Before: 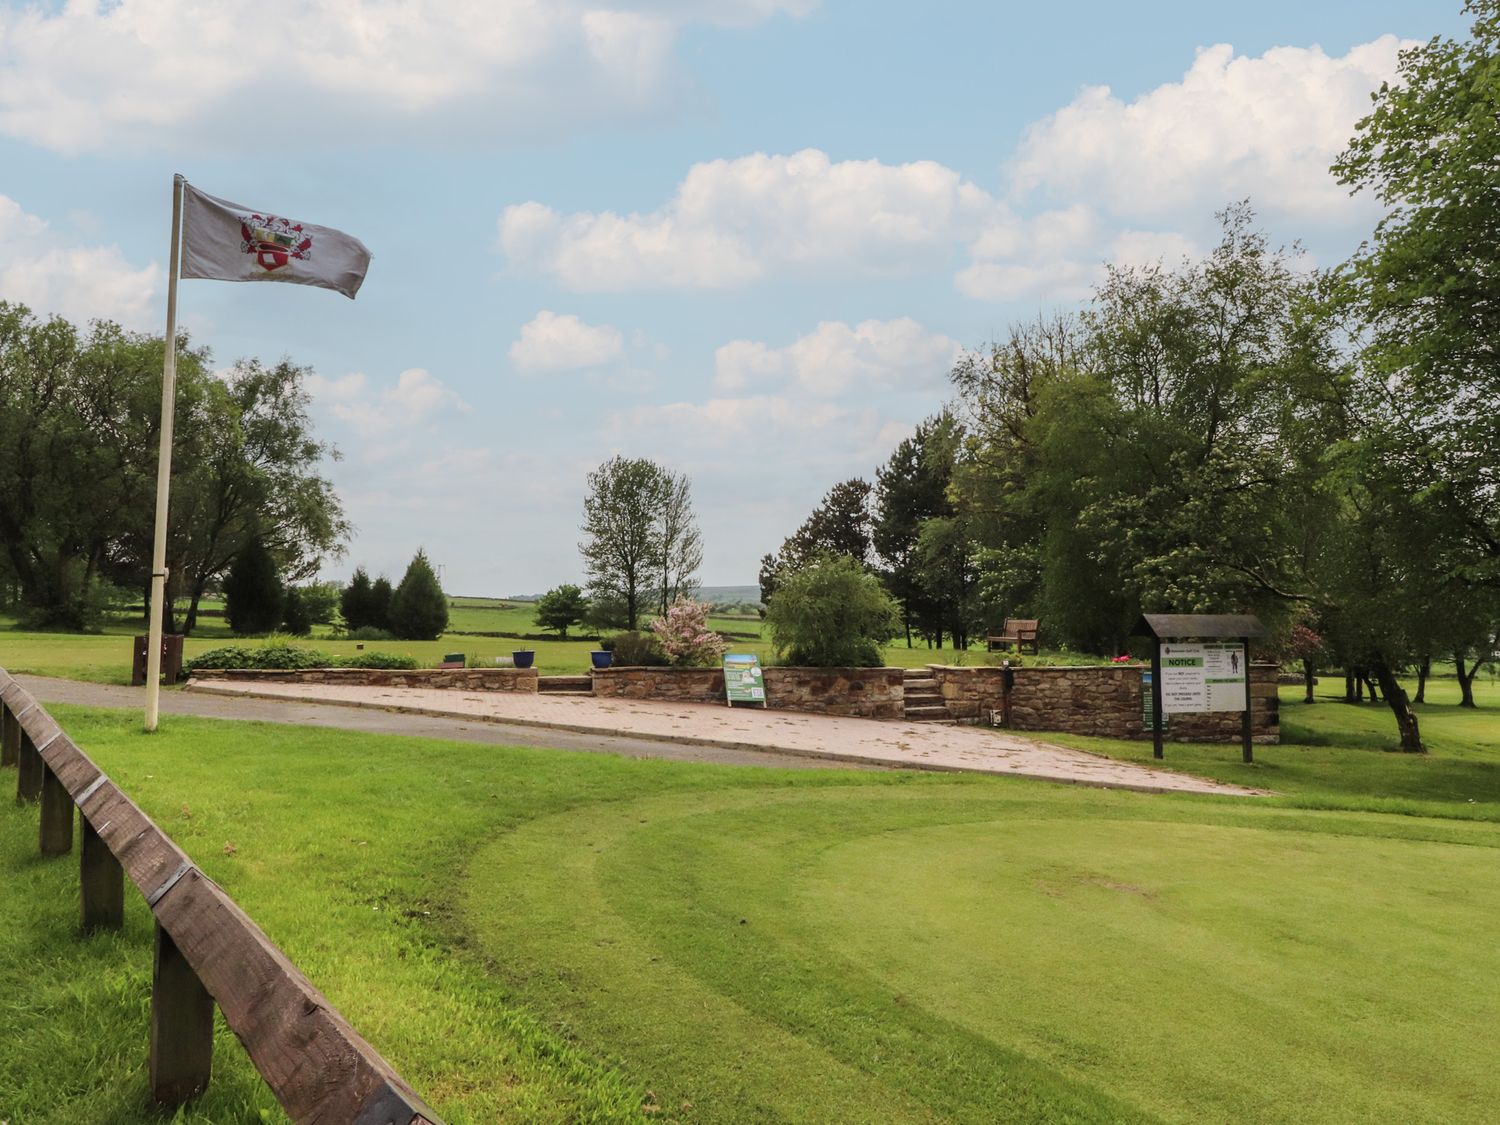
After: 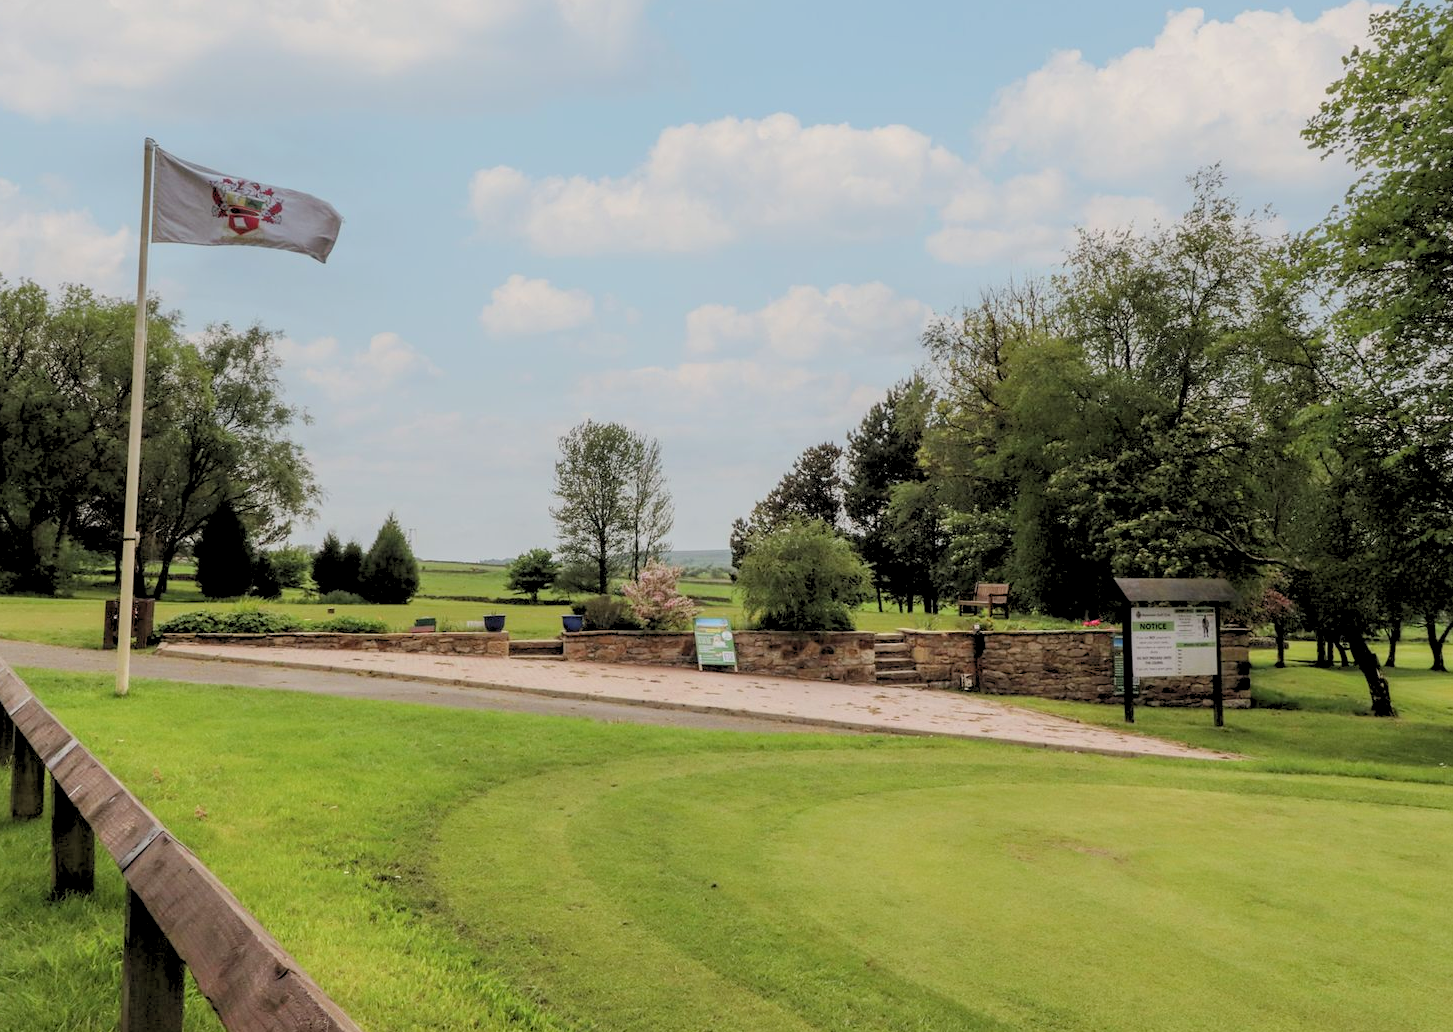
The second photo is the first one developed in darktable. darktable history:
rgb levels: preserve colors sum RGB, levels [[0.038, 0.433, 0.934], [0, 0.5, 1], [0, 0.5, 1]]
crop: left 1.964%, top 3.251%, right 1.122%, bottom 4.933%
